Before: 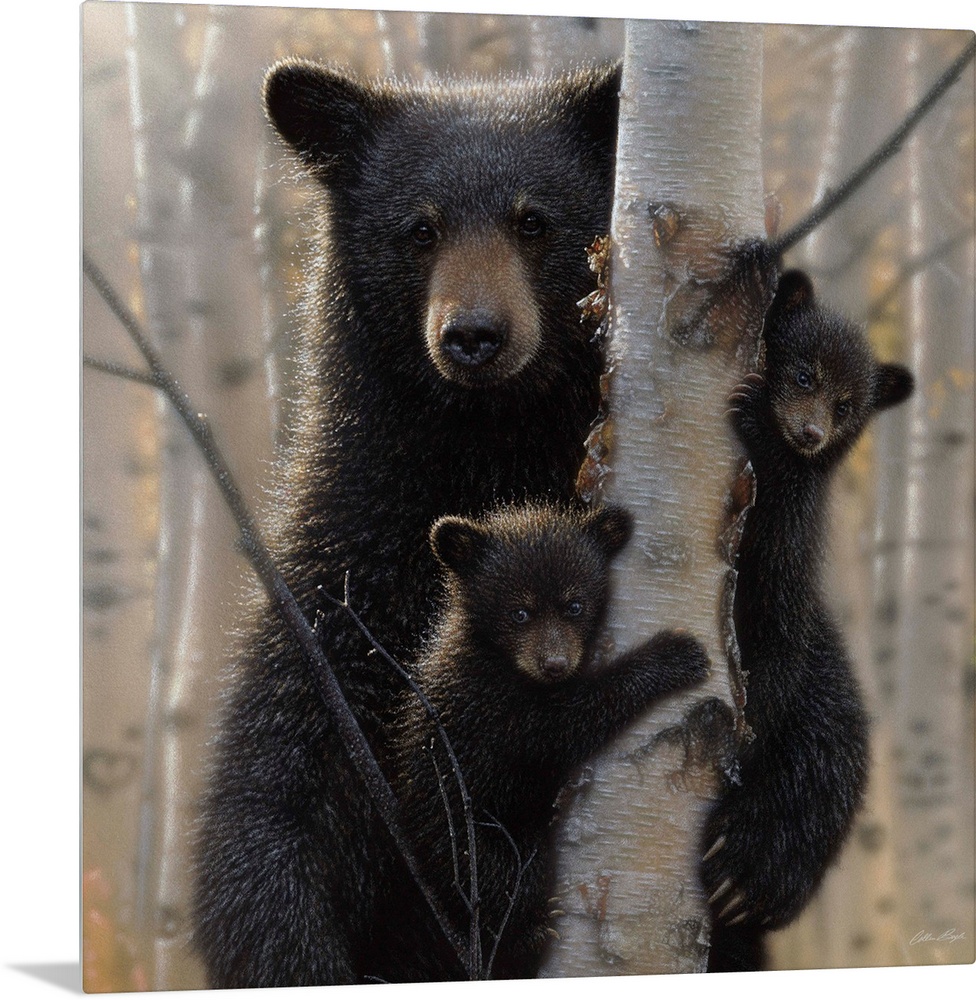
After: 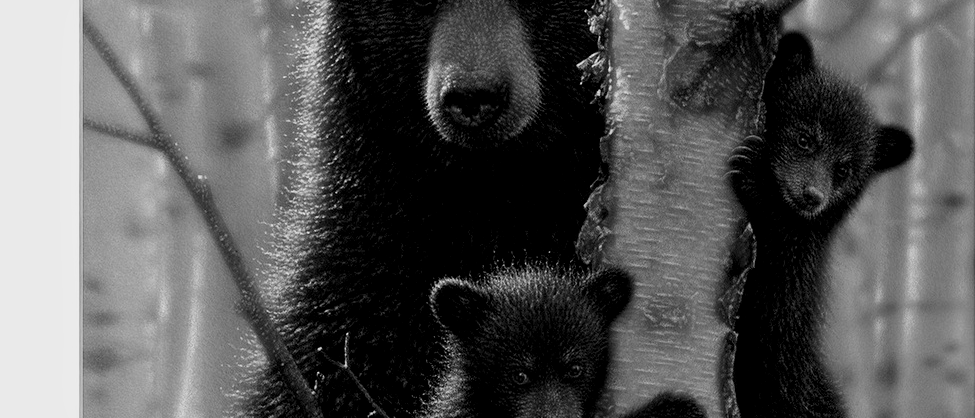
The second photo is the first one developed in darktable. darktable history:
exposure: black level correction 0.007, exposure 0.093 EV, compensate highlight preservation false
haze removal: strength 0.29, distance 0.25, compatibility mode true, adaptive false
color zones: curves: ch0 [(0, 0.6) (0.129, 0.508) (0.193, 0.483) (0.429, 0.5) (0.571, 0.5) (0.714, 0.5) (0.857, 0.5) (1, 0.6)]; ch1 [(0, 0.481) (0.112, 0.245) (0.213, 0.223) (0.429, 0.233) (0.571, 0.231) (0.683, 0.242) (0.857, 0.296) (1, 0.481)]
monochrome: a 26.22, b 42.67, size 0.8
contrast brightness saturation: contrast 0.16, saturation 0.32
white balance: red 0.983, blue 1.036
crop and rotate: top 23.84%, bottom 34.294%
